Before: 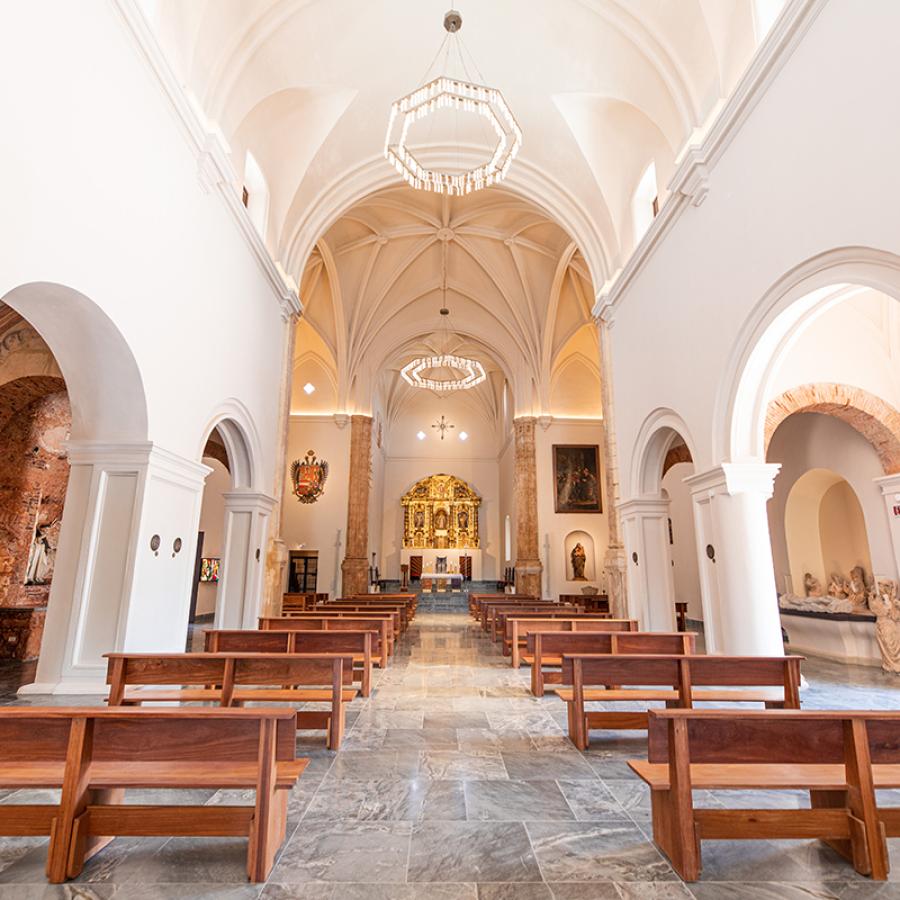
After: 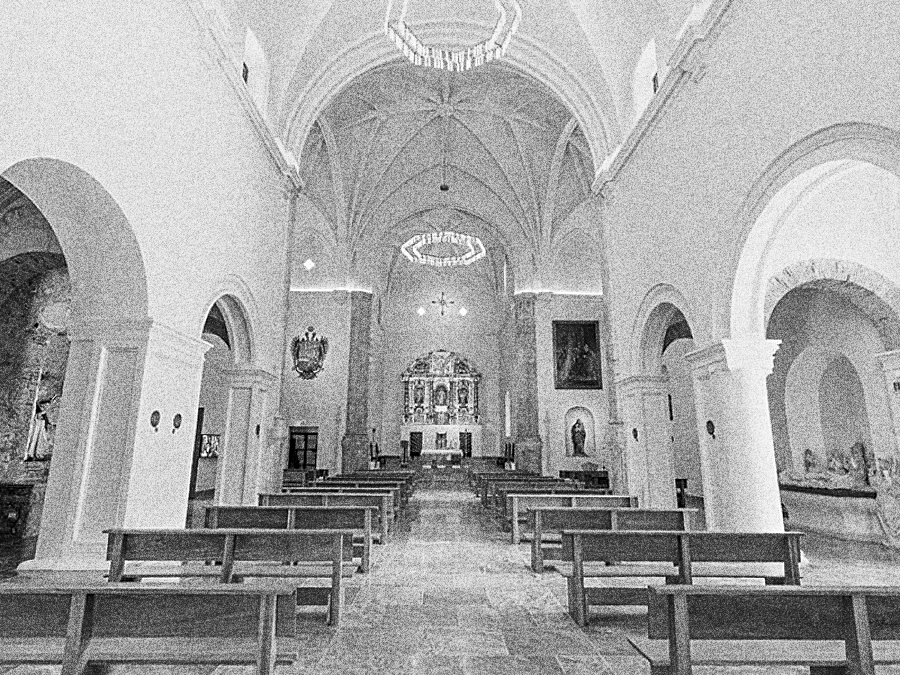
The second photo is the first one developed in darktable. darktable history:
grain: coarseness 30.02 ISO, strength 100%
crop: top 13.819%, bottom 11.169%
monochrome: a 26.22, b 42.67, size 0.8
sharpen: on, module defaults
